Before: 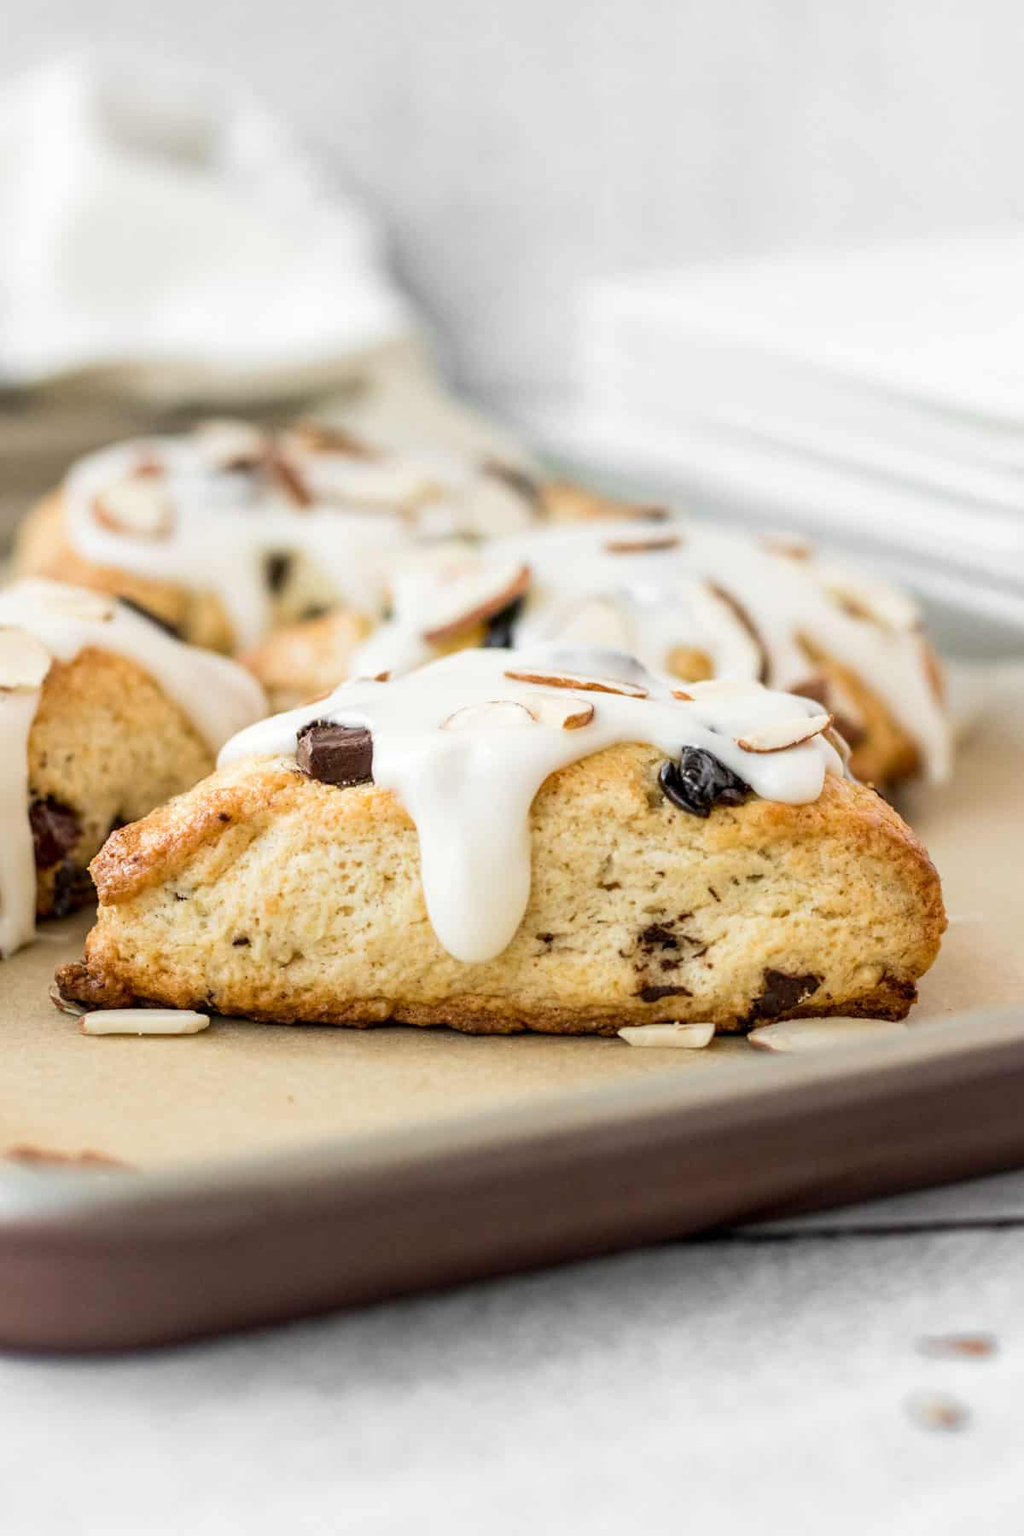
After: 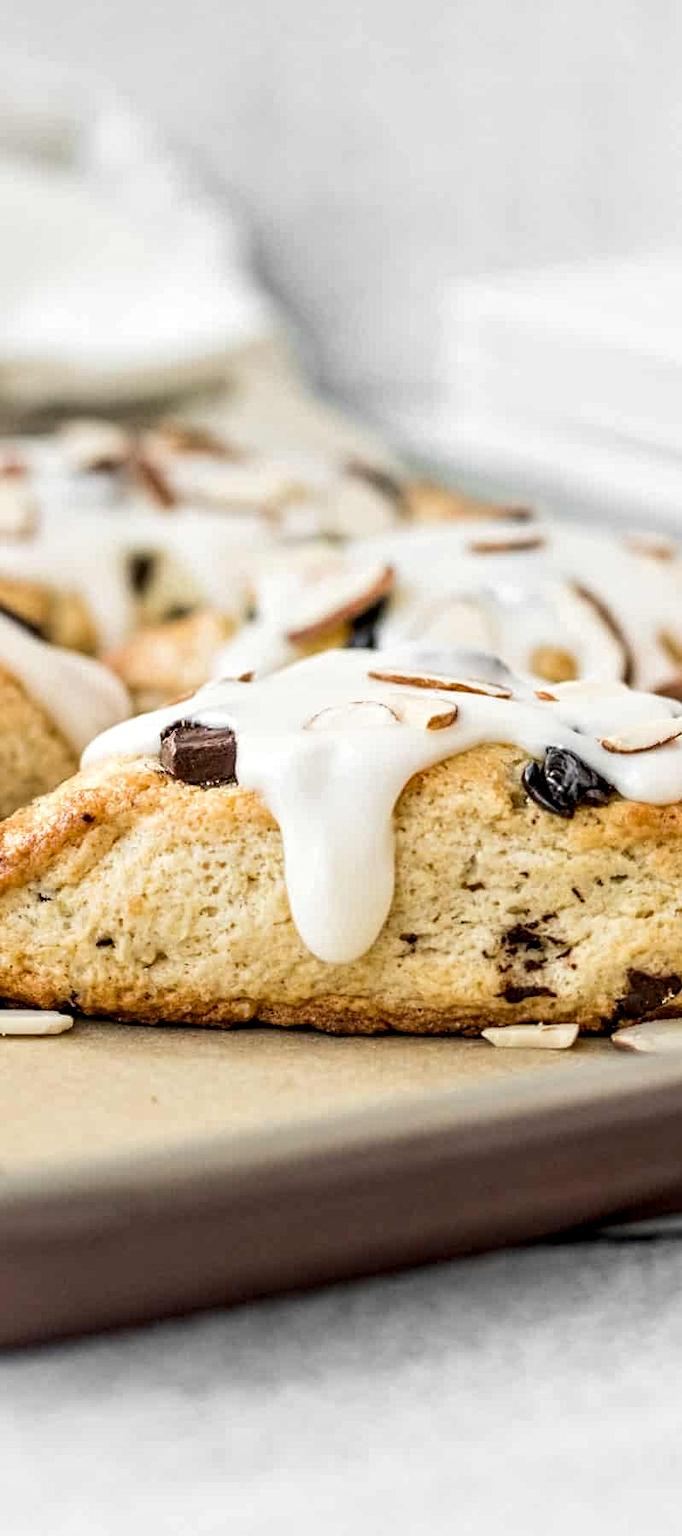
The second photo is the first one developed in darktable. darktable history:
contrast equalizer: octaves 7, y [[0.502, 0.517, 0.543, 0.576, 0.611, 0.631], [0.5 ×6], [0.5 ×6], [0 ×6], [0 ×6]]
crop and rotate: left 13.342%, right 19.991%
